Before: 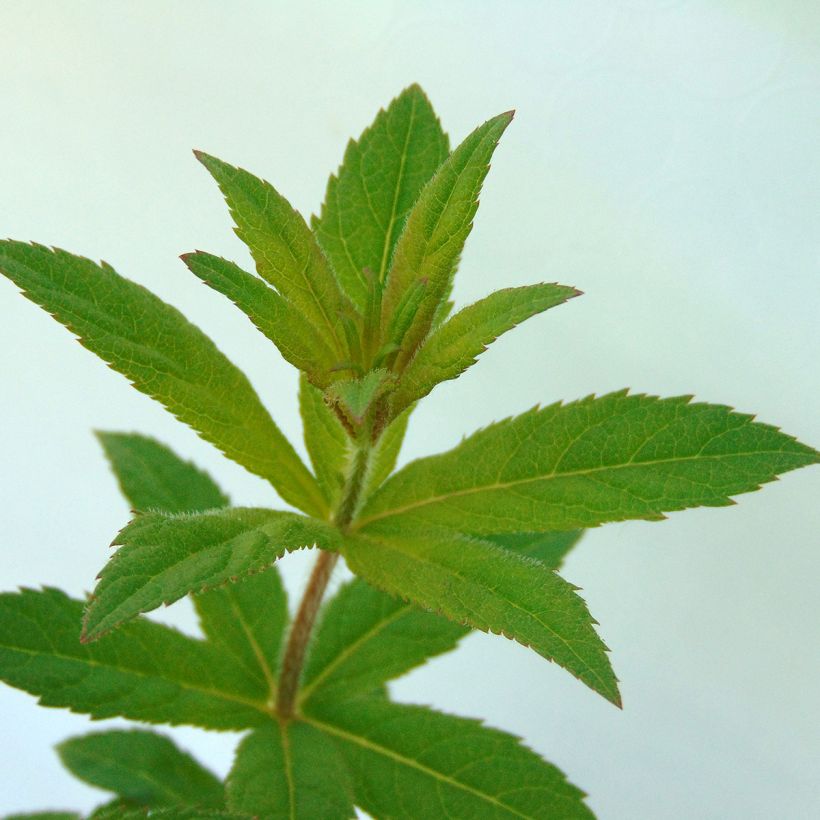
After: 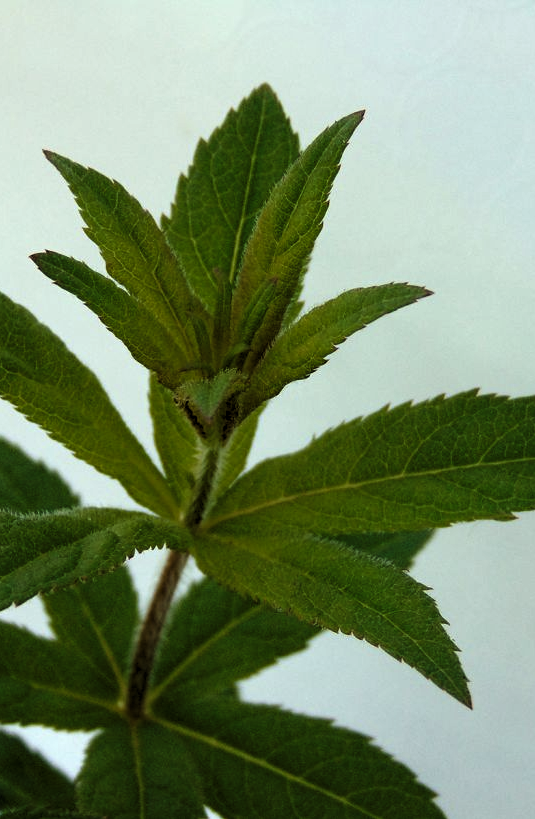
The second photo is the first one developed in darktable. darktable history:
levels: mode automatic, black 0.029%, levels [0, 0.51, 1]
crop and rotate: left 18.3%, right 16.418%
color balance rgb: shadows lift › chroma 1.545%, shadows lift › hue 257.31°, global offset › luminance 1.468%, perceptual saturation grading › global saturation 20%, perceptual saturation grading › highlights -25.279%, perceptual saturation grading › shadows 49.553%
